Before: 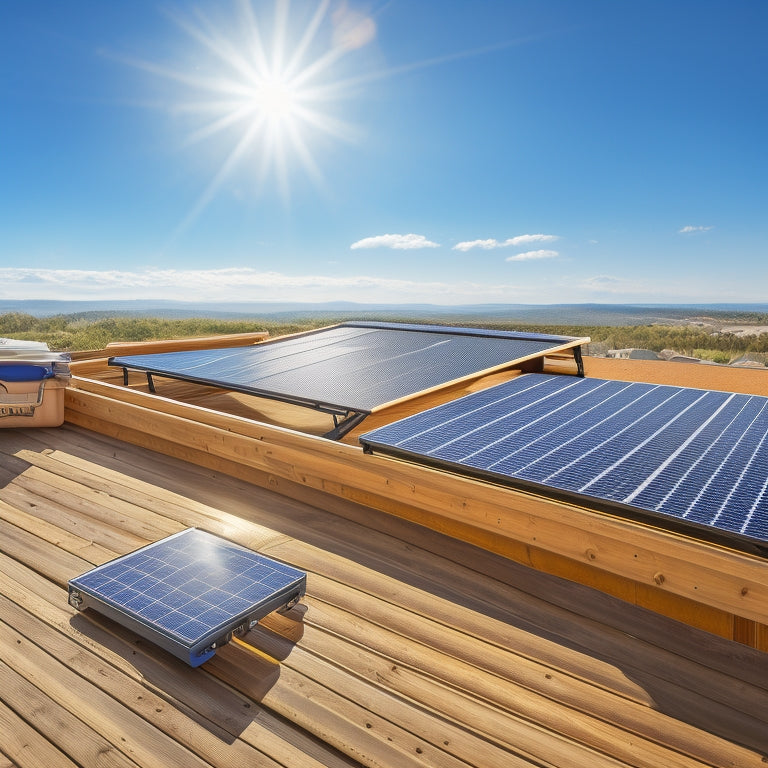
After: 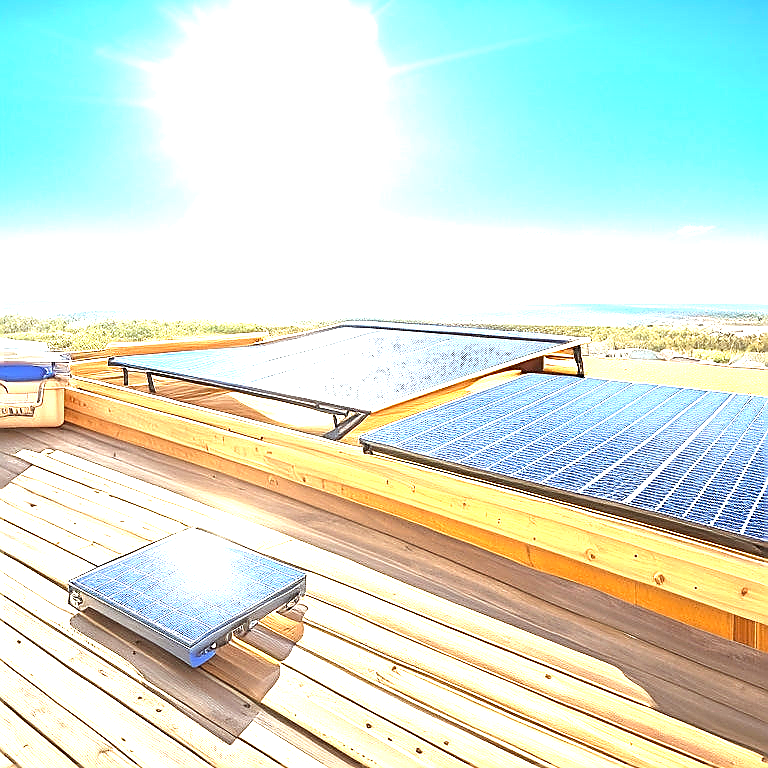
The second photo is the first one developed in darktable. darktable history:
exposure: black level correction 0, exposure 2.327 EV, compensate exposure bias true, compensate highlight preservation false
color correction: highlights a* -4.98, highlights b* -3.76, shadows a* 3.83, shadows b* 4.08
sharpen: radius 1.4, amount 1.25, threshold 0.7
